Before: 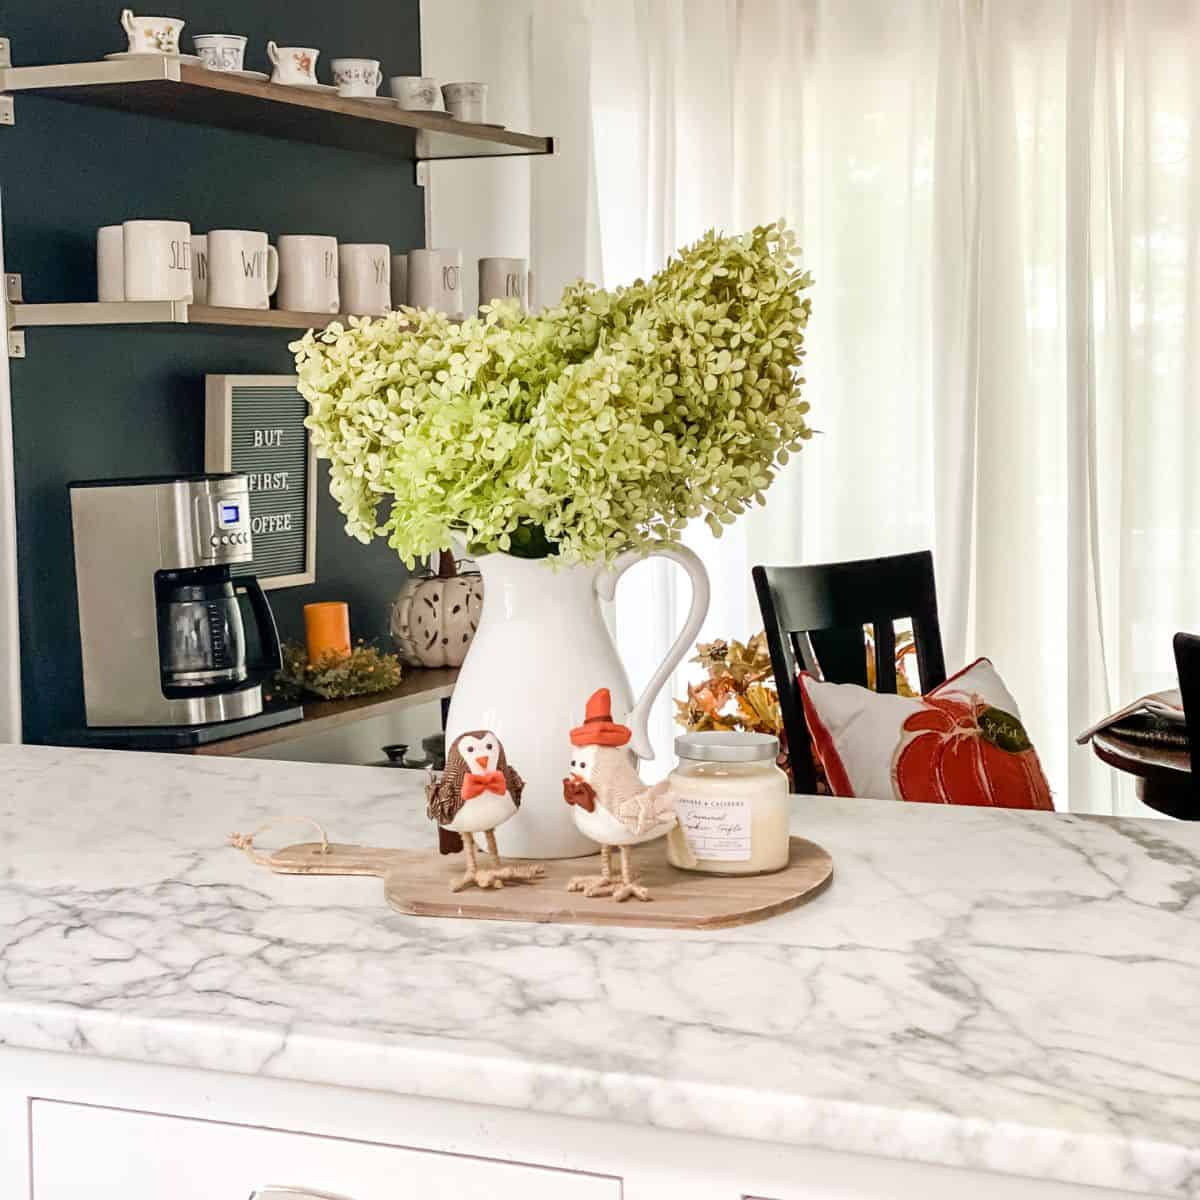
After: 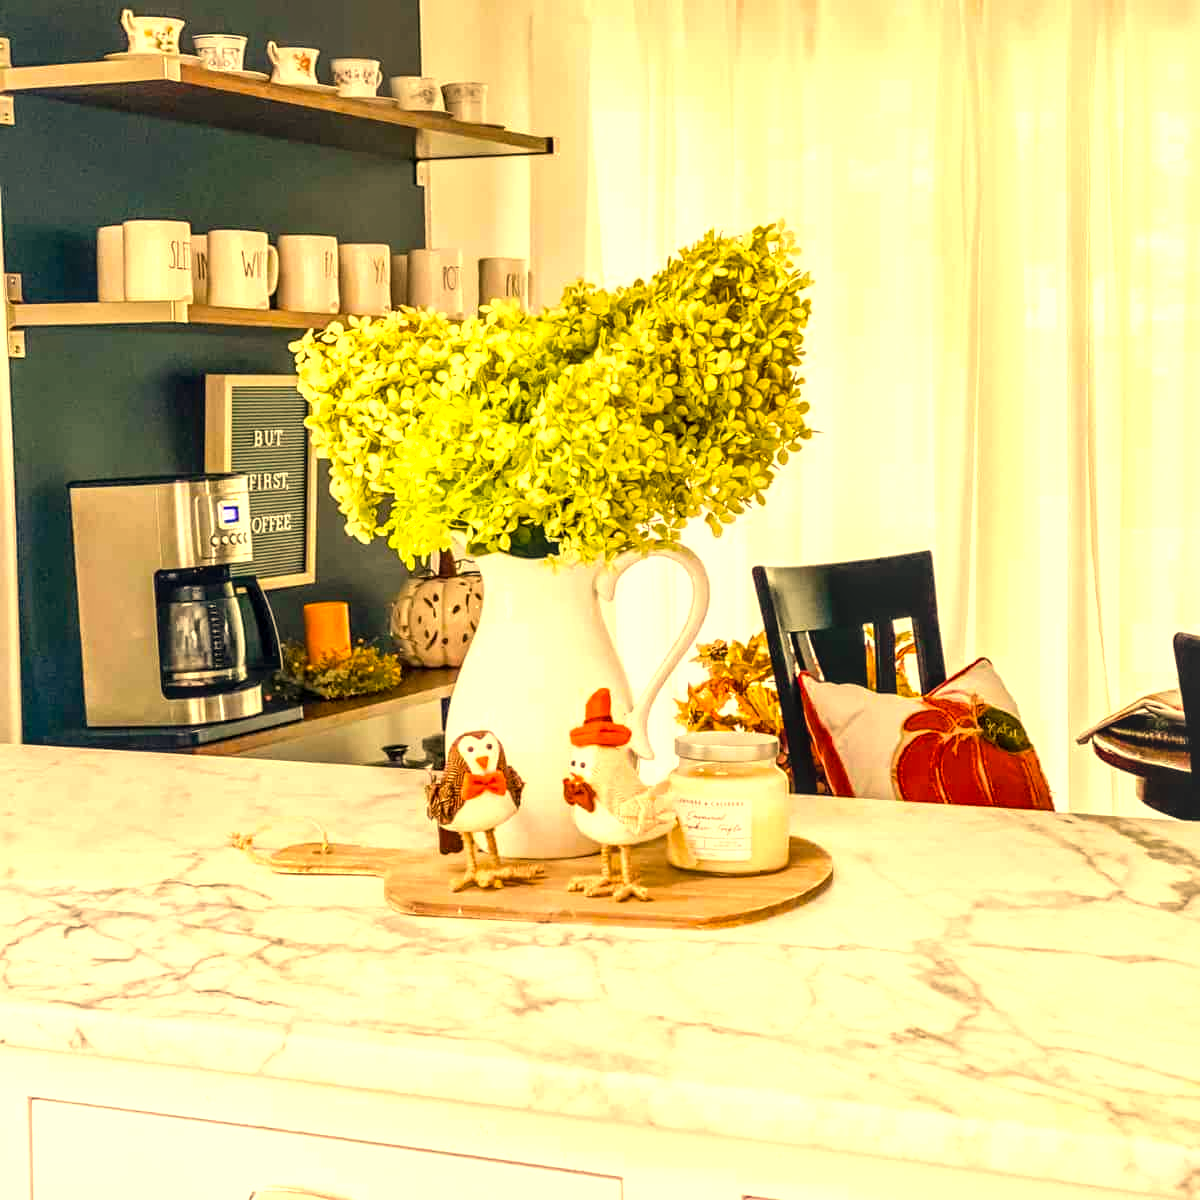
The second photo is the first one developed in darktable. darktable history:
color balance rgb: linear chroma grading › global chroma 15%, perceptual saturation grading › global saturation 30%
exposure: black level correction 0, exposure 0.6 EV, compensate exposure bias true, compensate highlight preservation false
white balance: red 1.123, blue 0.83
local contrast: detail 130%
